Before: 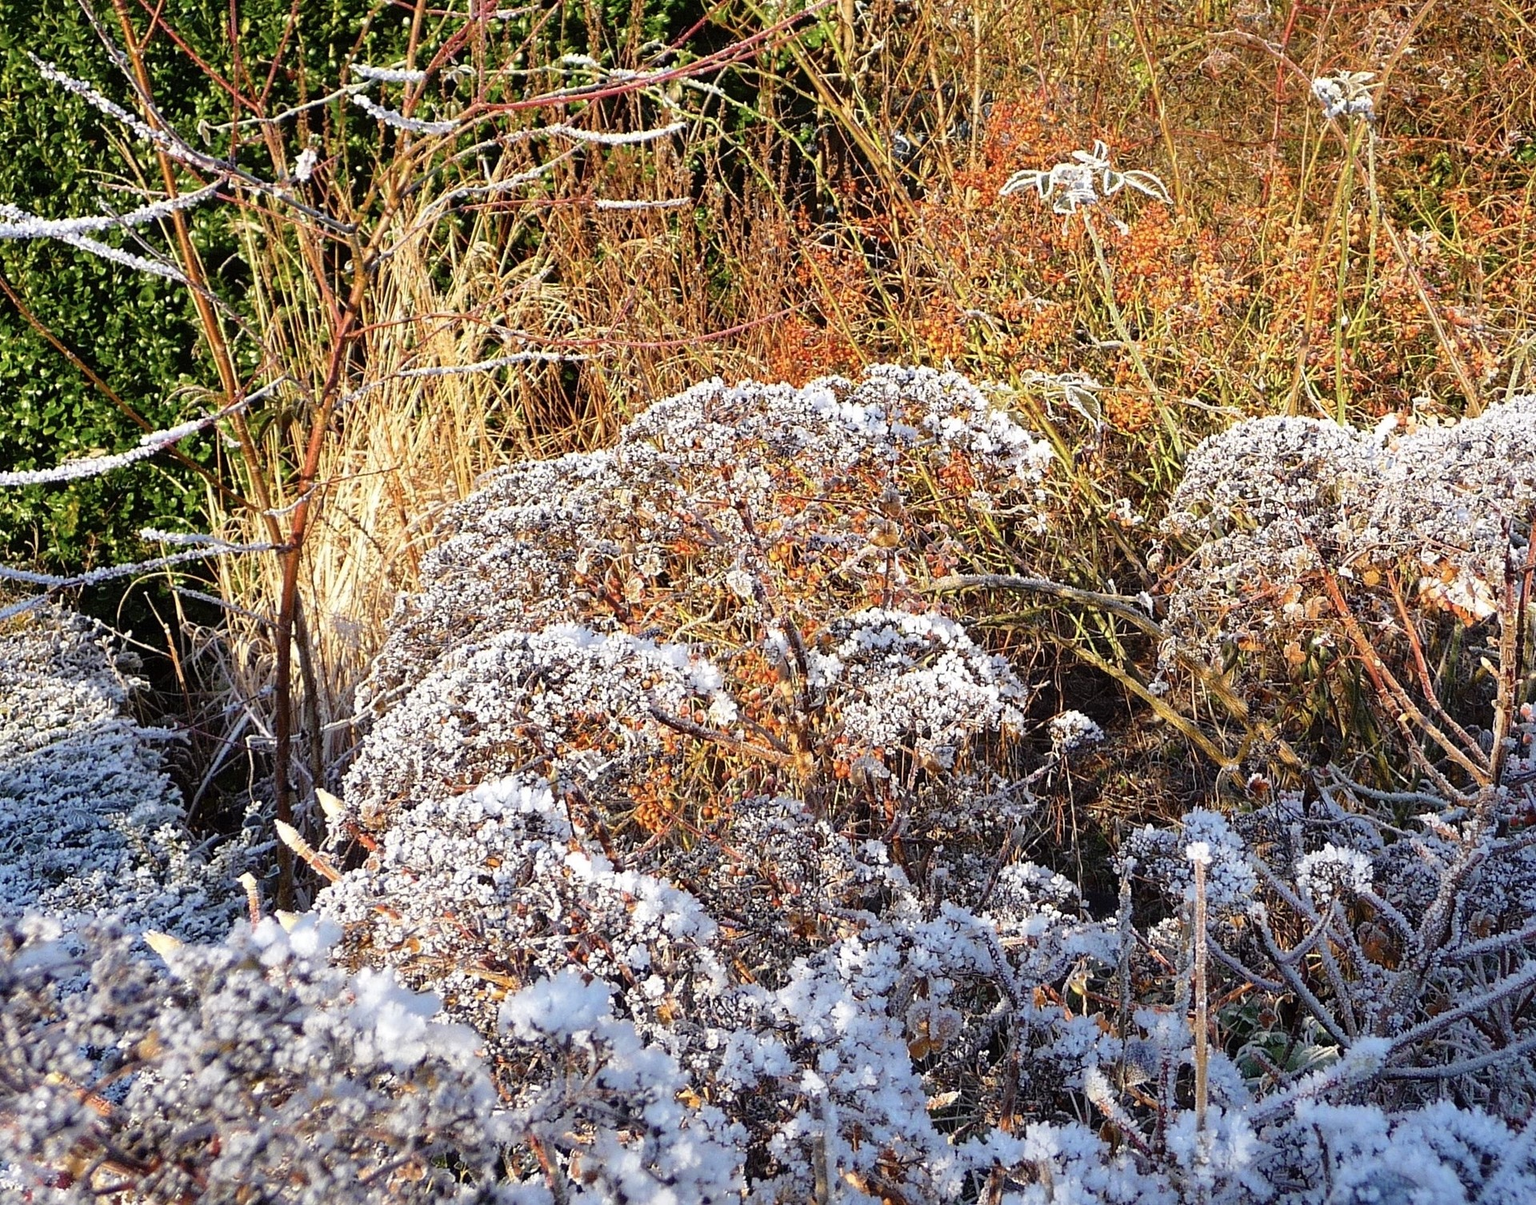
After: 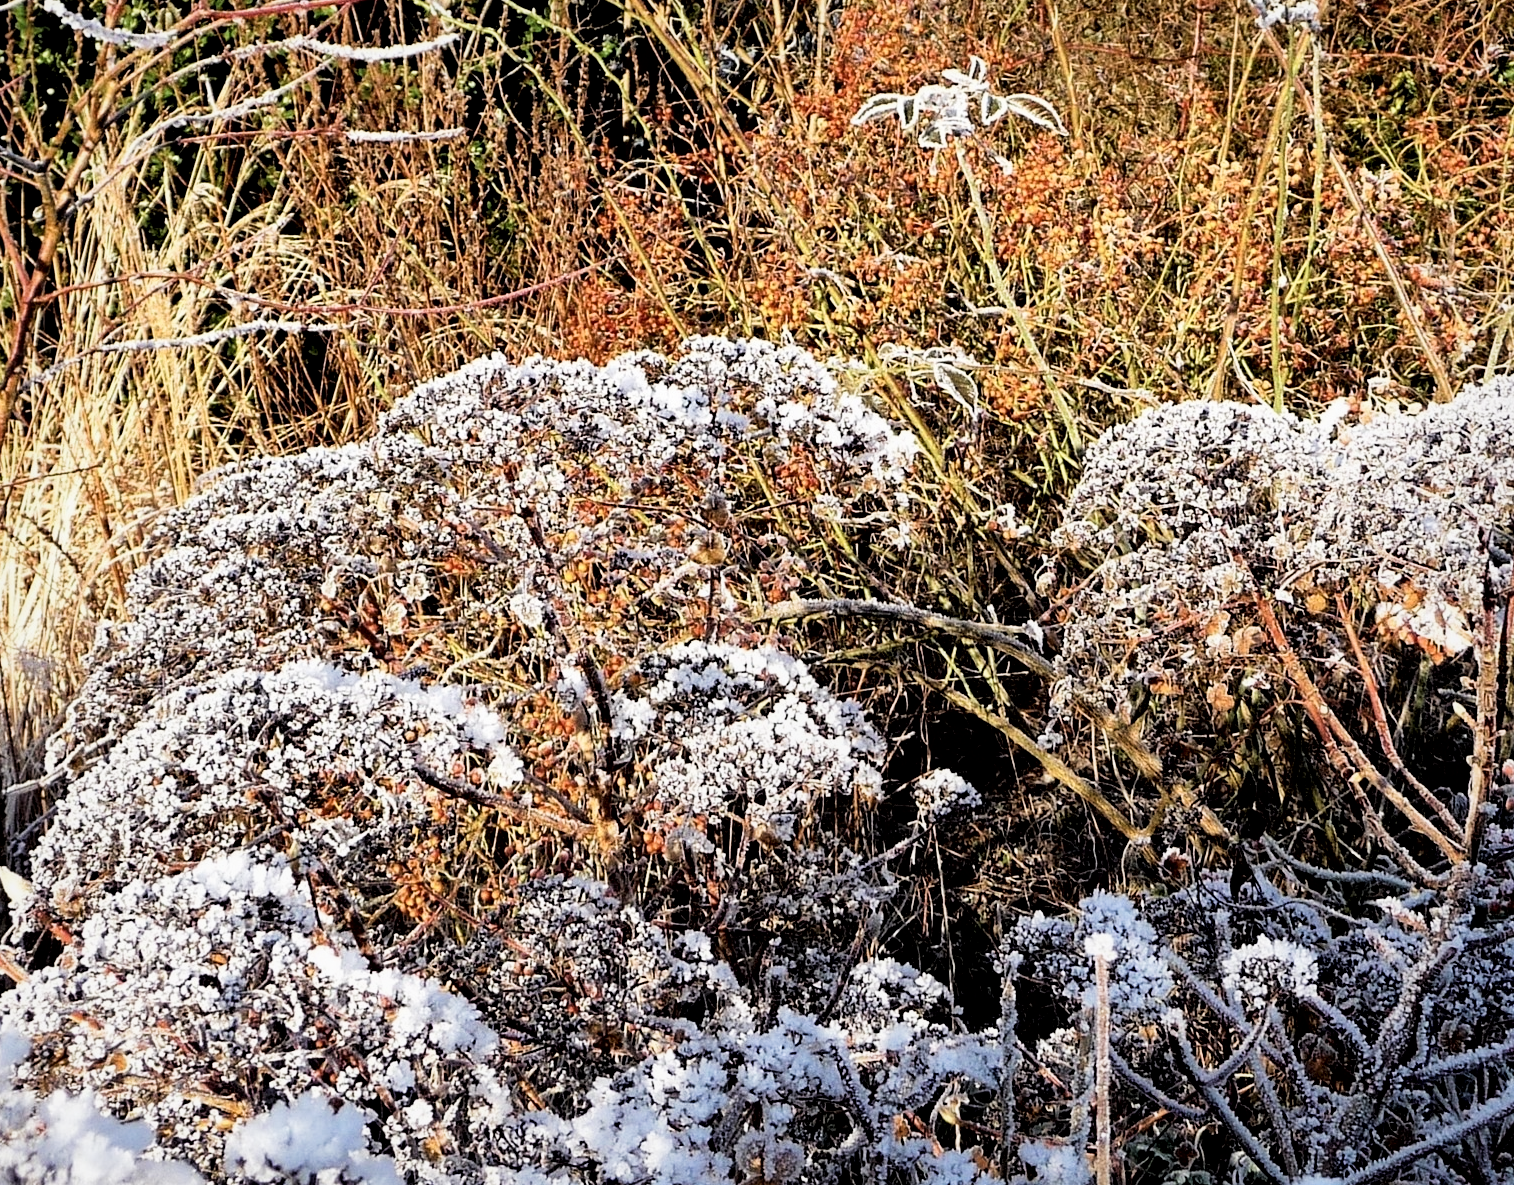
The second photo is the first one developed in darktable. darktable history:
filmic rgb: black relative exposure -5 EV, white relative exposure 3.5 EV, hardness 3.19, contrast 1.4, highlights saturation mix -50%
white balance: red 1, blue 1
exposure: exposure -0.05 EV
local contrast: mode bilateral grid, contrast 100, coarseness 100, detail 165%, midtone range 0.2
crop and rotate: left 20.74%, top 7.912%, right 0.375%, bottom 13.378%
